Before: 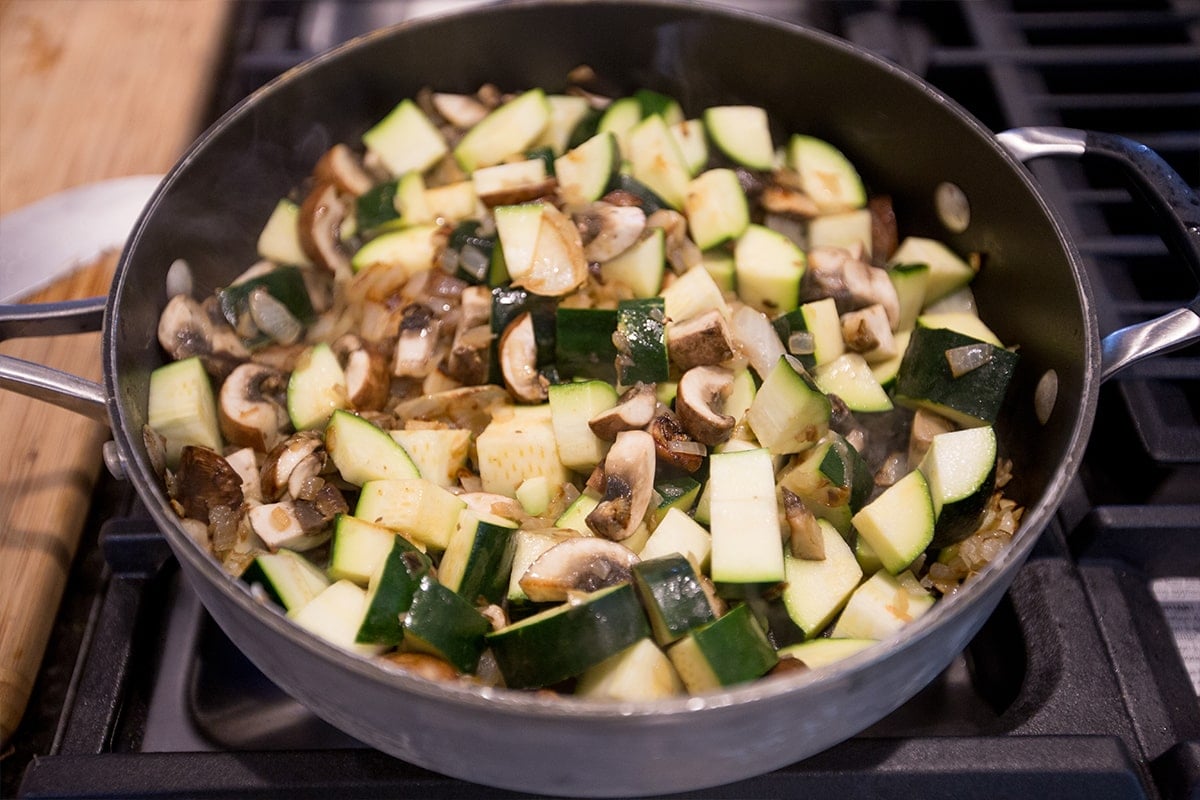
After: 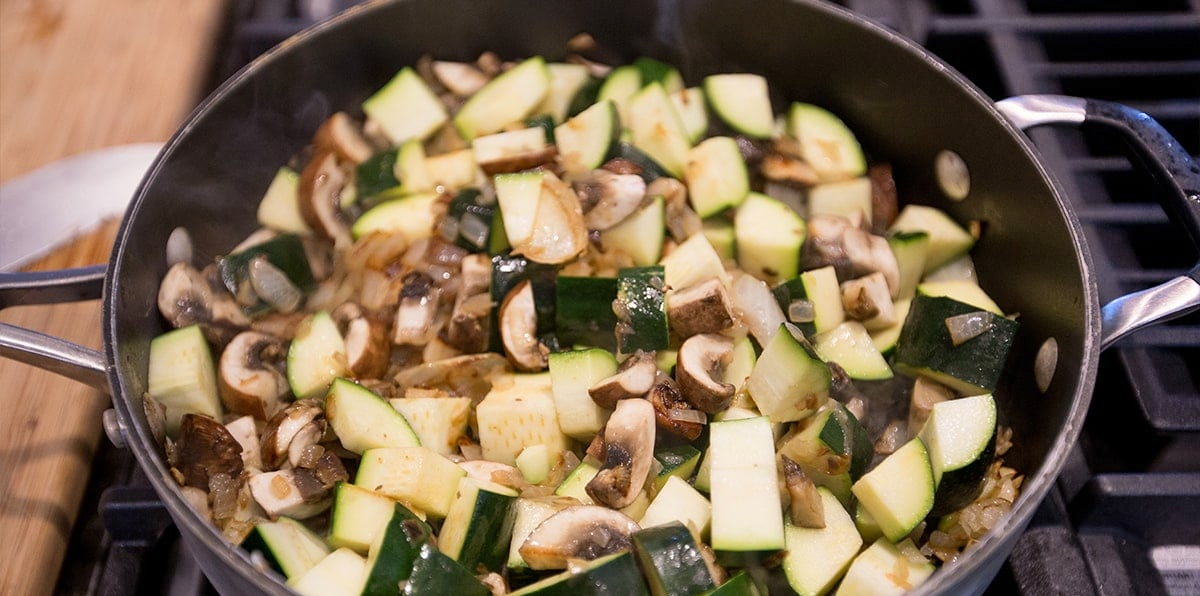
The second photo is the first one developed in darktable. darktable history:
crop: top 4.104%, bottom 21.31%
shadows and highlights: shadows 49.29, highlights -41.12, soften with gaussian
